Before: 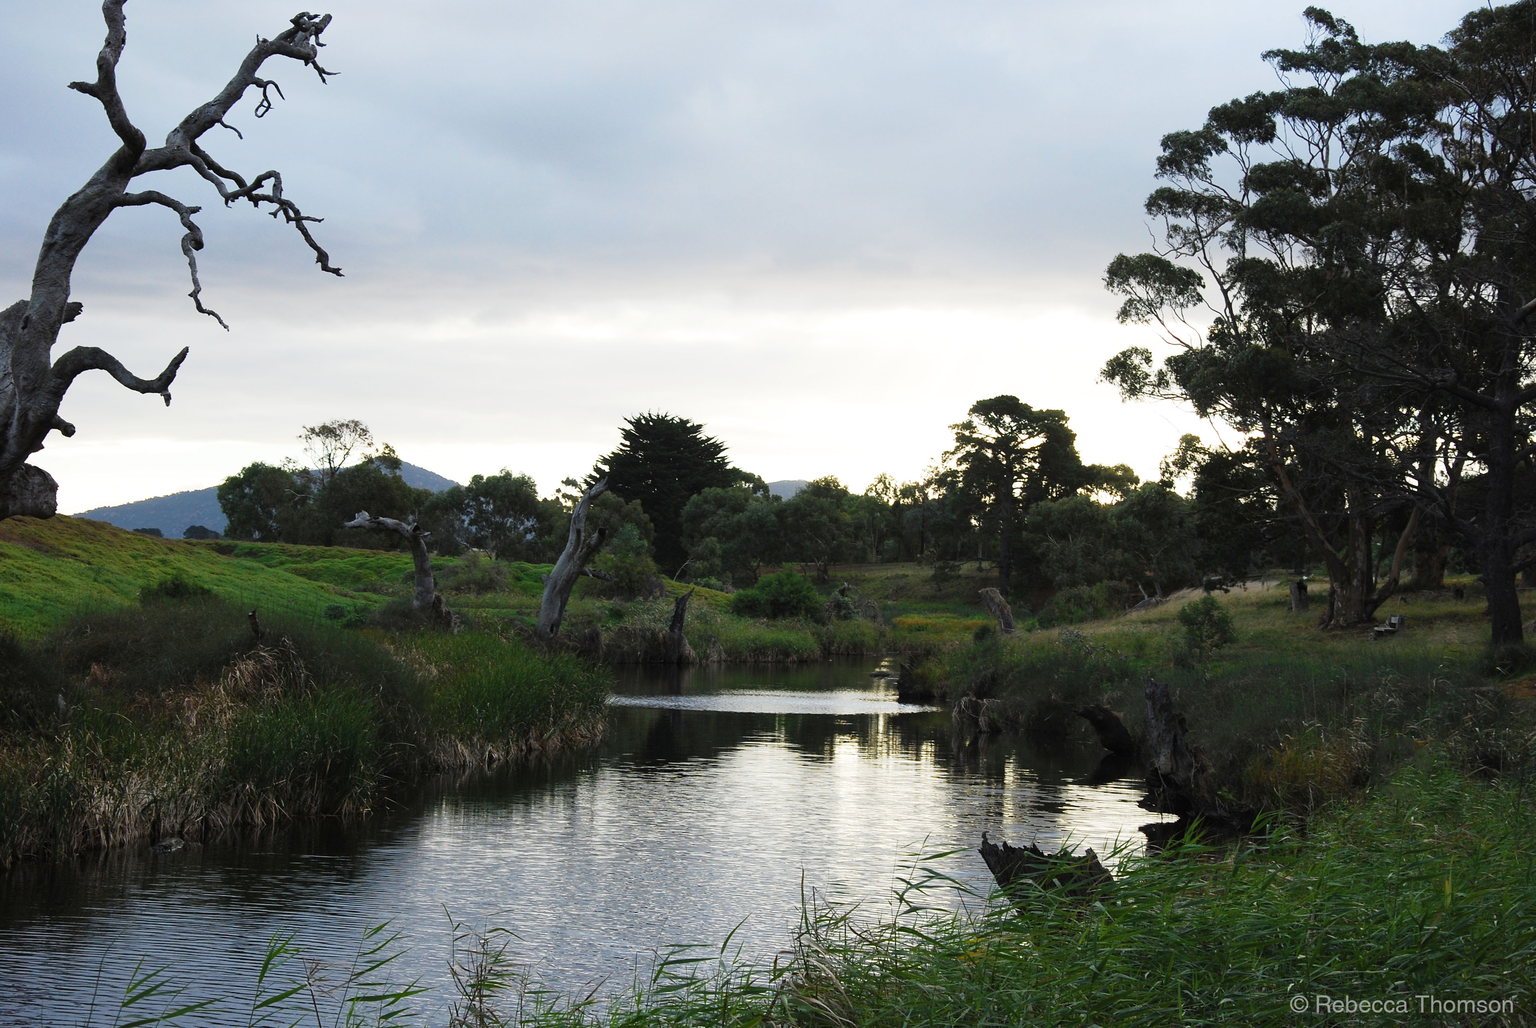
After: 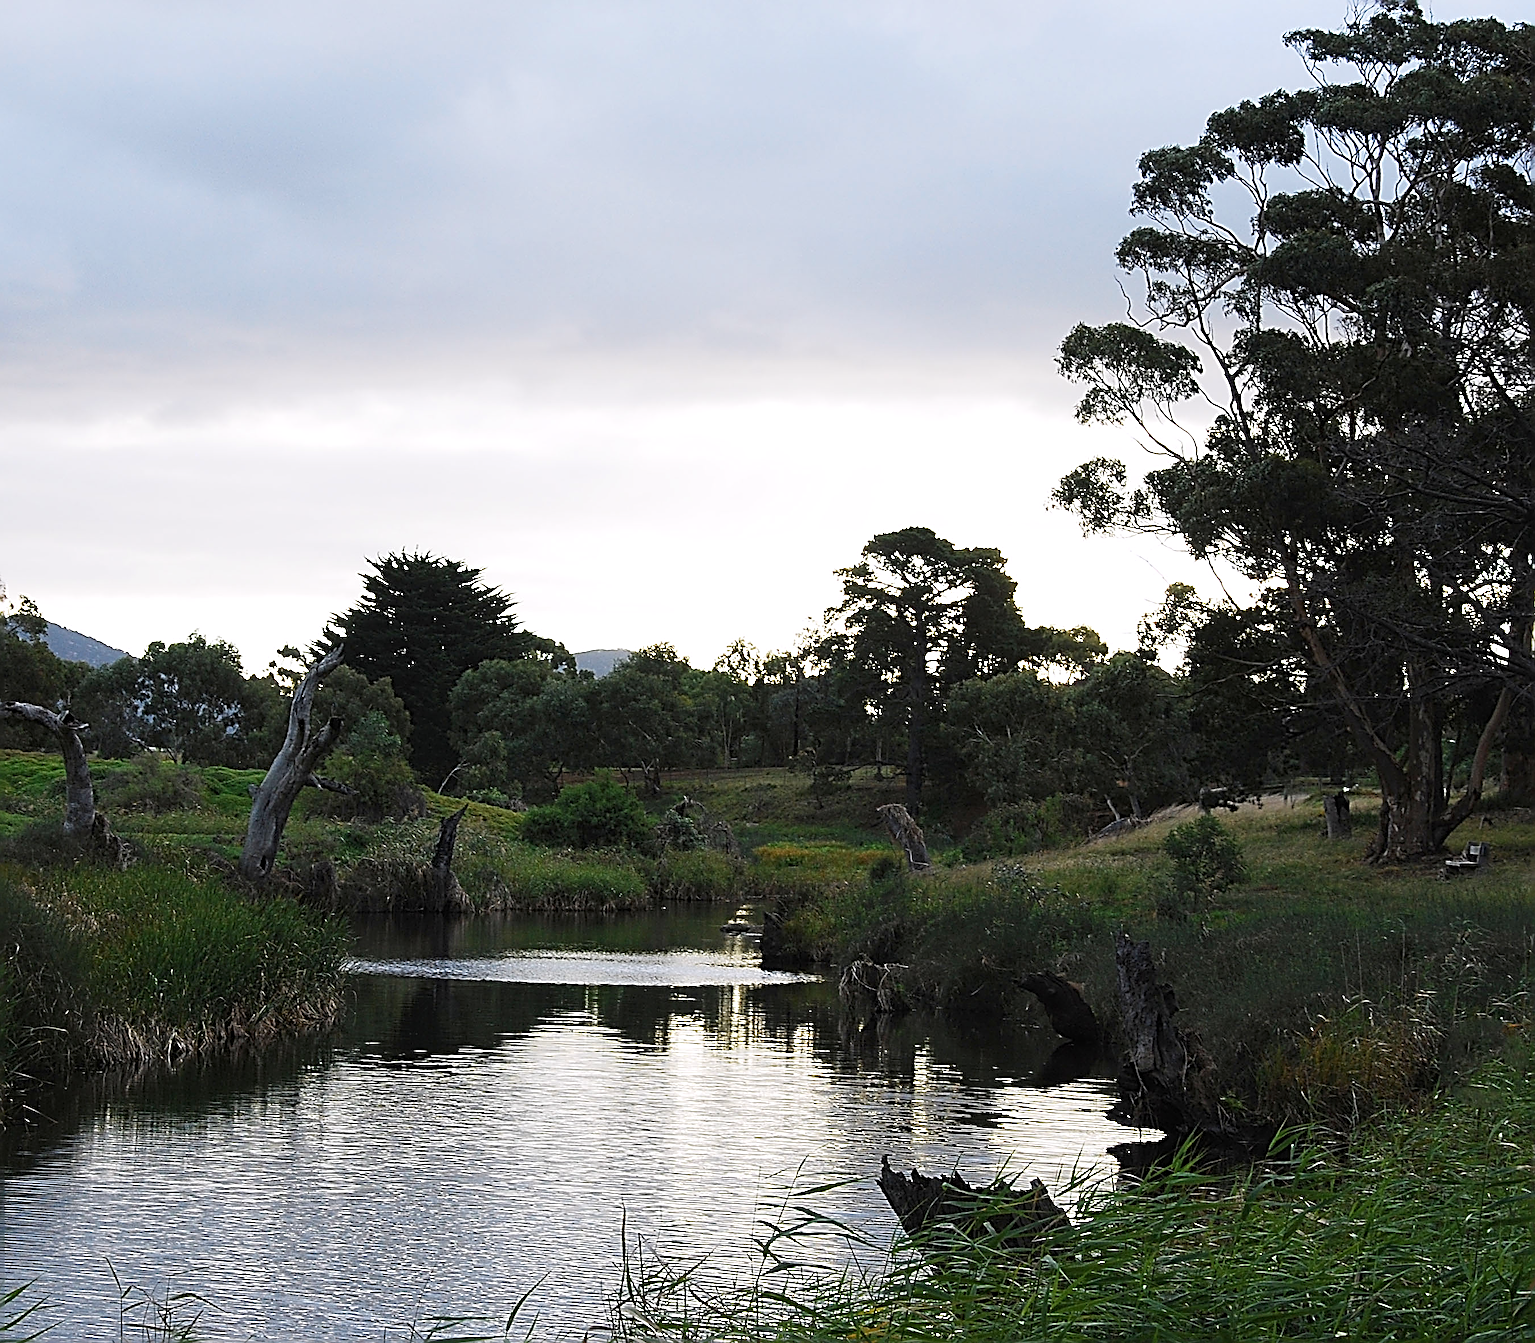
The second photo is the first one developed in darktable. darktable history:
crop and rotate: left 24.034%, top 2.838%, right 6.406%, bottom 6.299%
sharpen: radius 3.158, amount 1.731
white balance: red 1.009, blue 1.027
